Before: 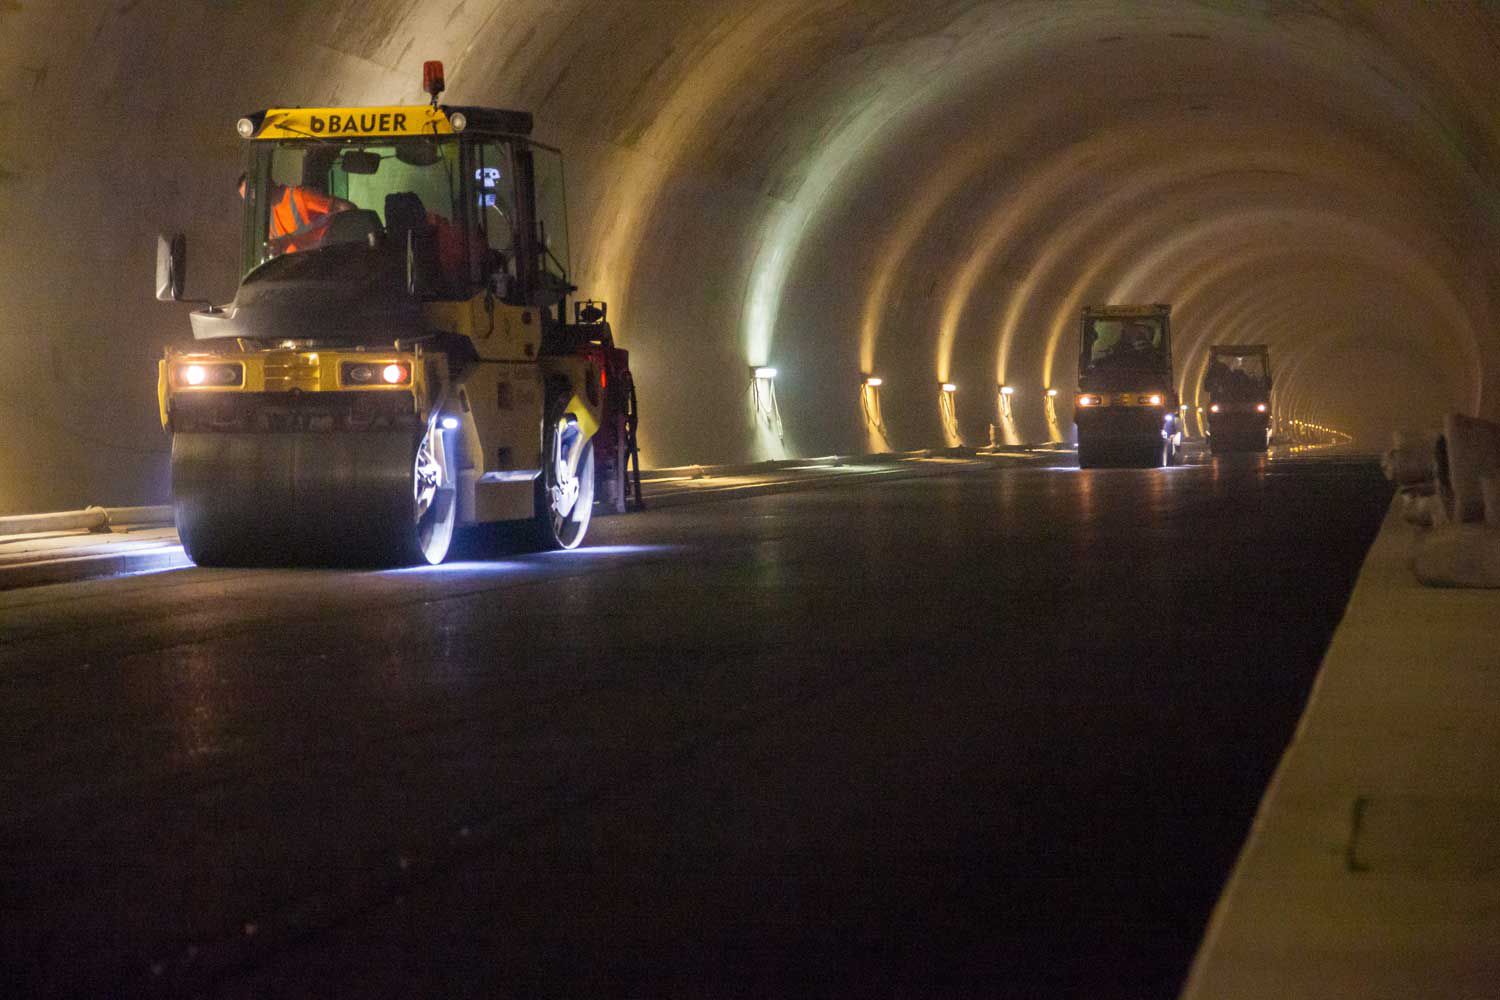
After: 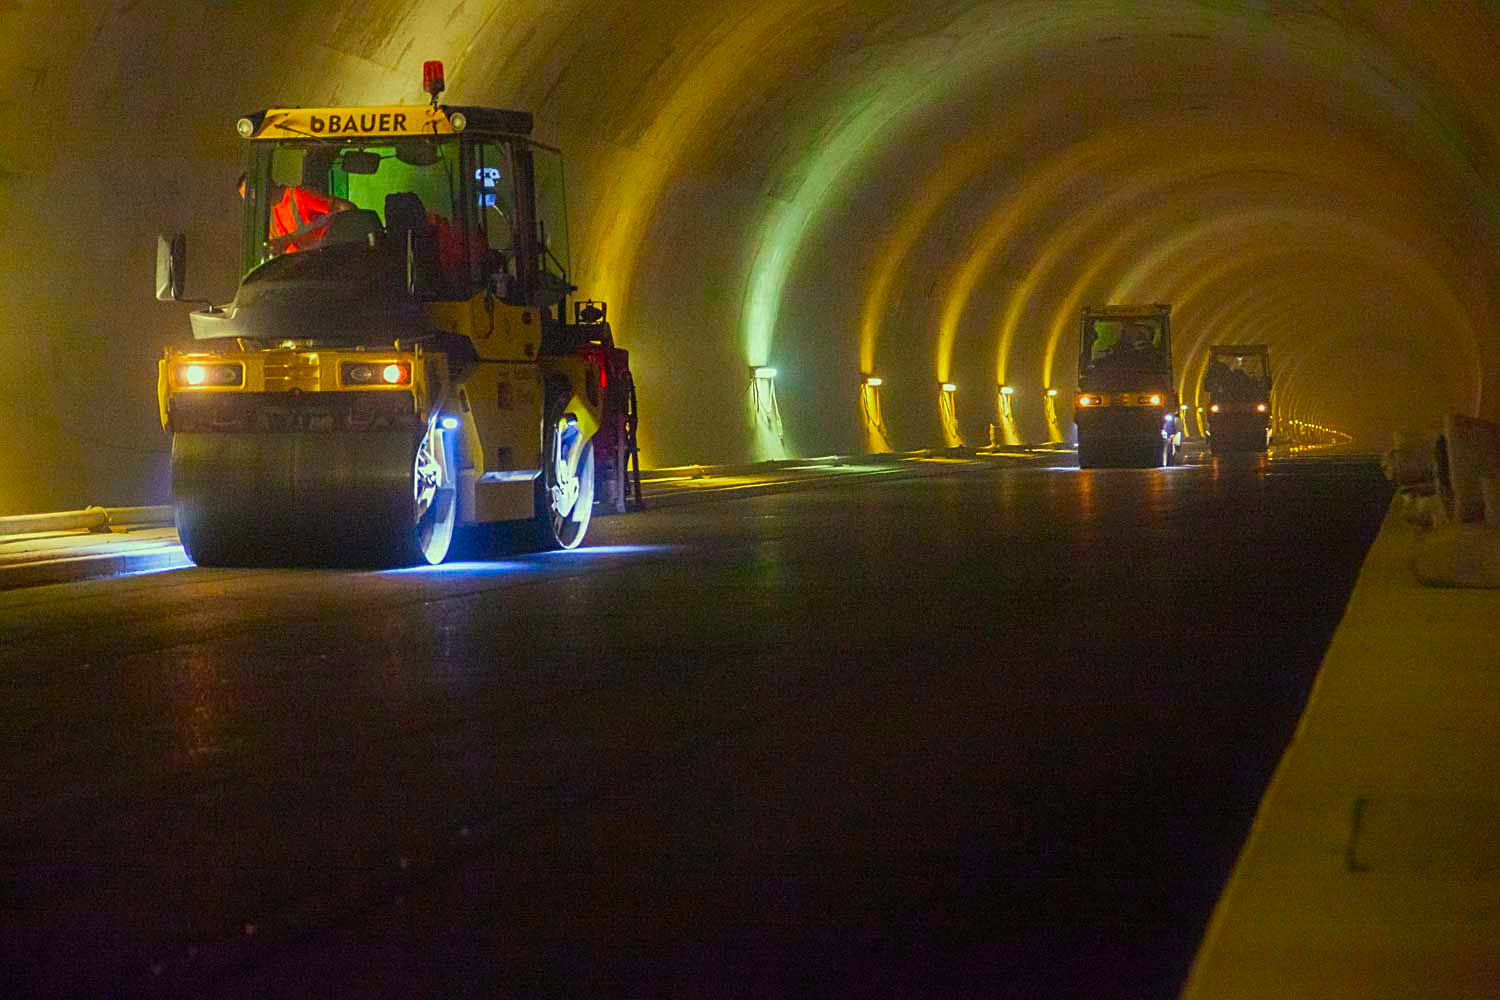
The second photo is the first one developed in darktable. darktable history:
contrast equalizer: y [[0.5, 0.486, 0.447, 0.446, 0.489, 0.5], [0.5 ×6], [0.5 ×6], [0 ×6], [0 ×6]]
sharpen: on, module defaults
color correction: highlights a* -10.77, highlights b* 9.8, saturation 1.72
